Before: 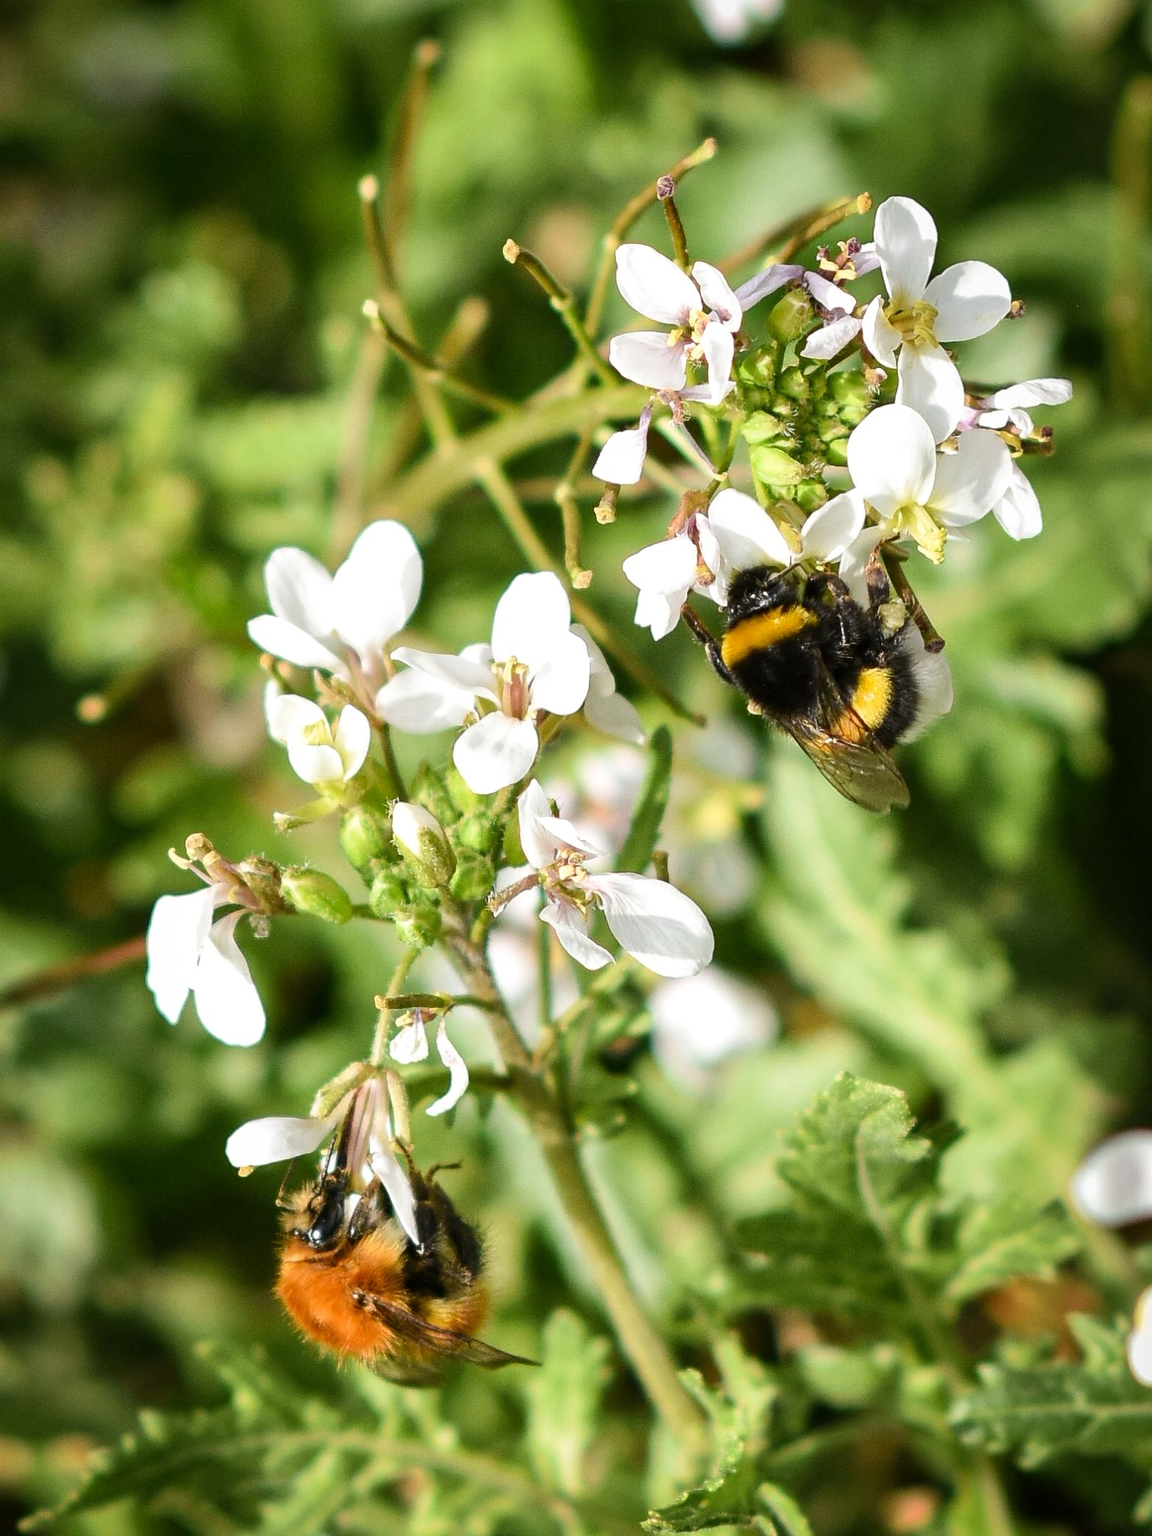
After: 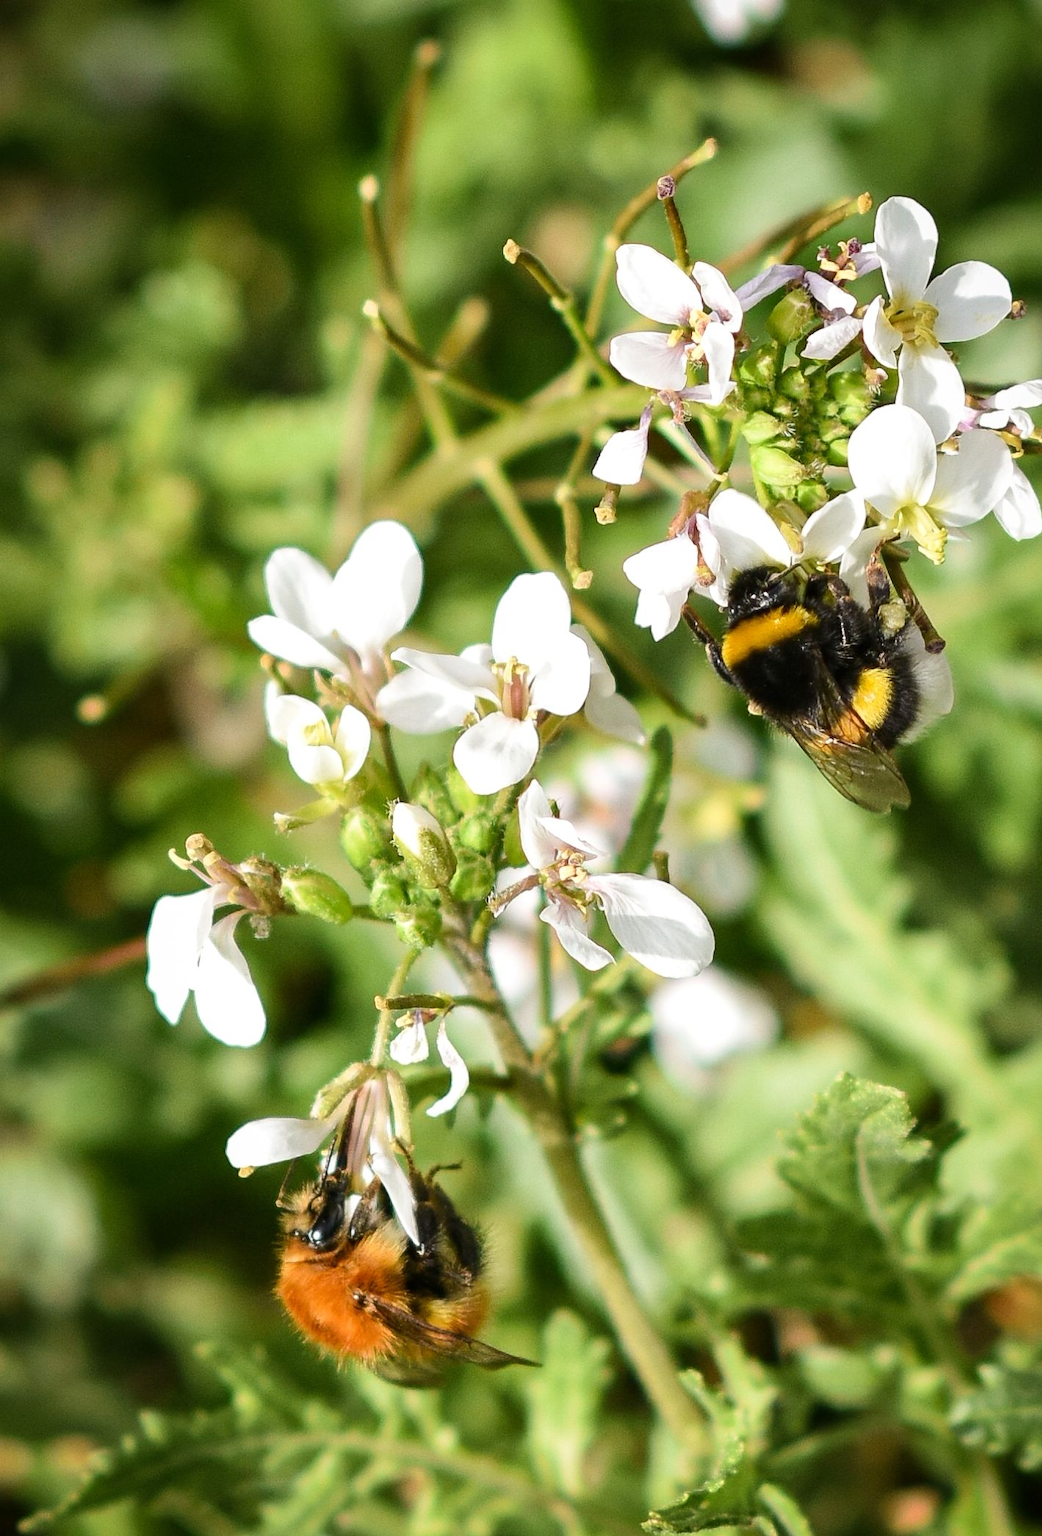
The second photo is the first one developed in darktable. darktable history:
crop: right 9.517%, bottom 0.026%
